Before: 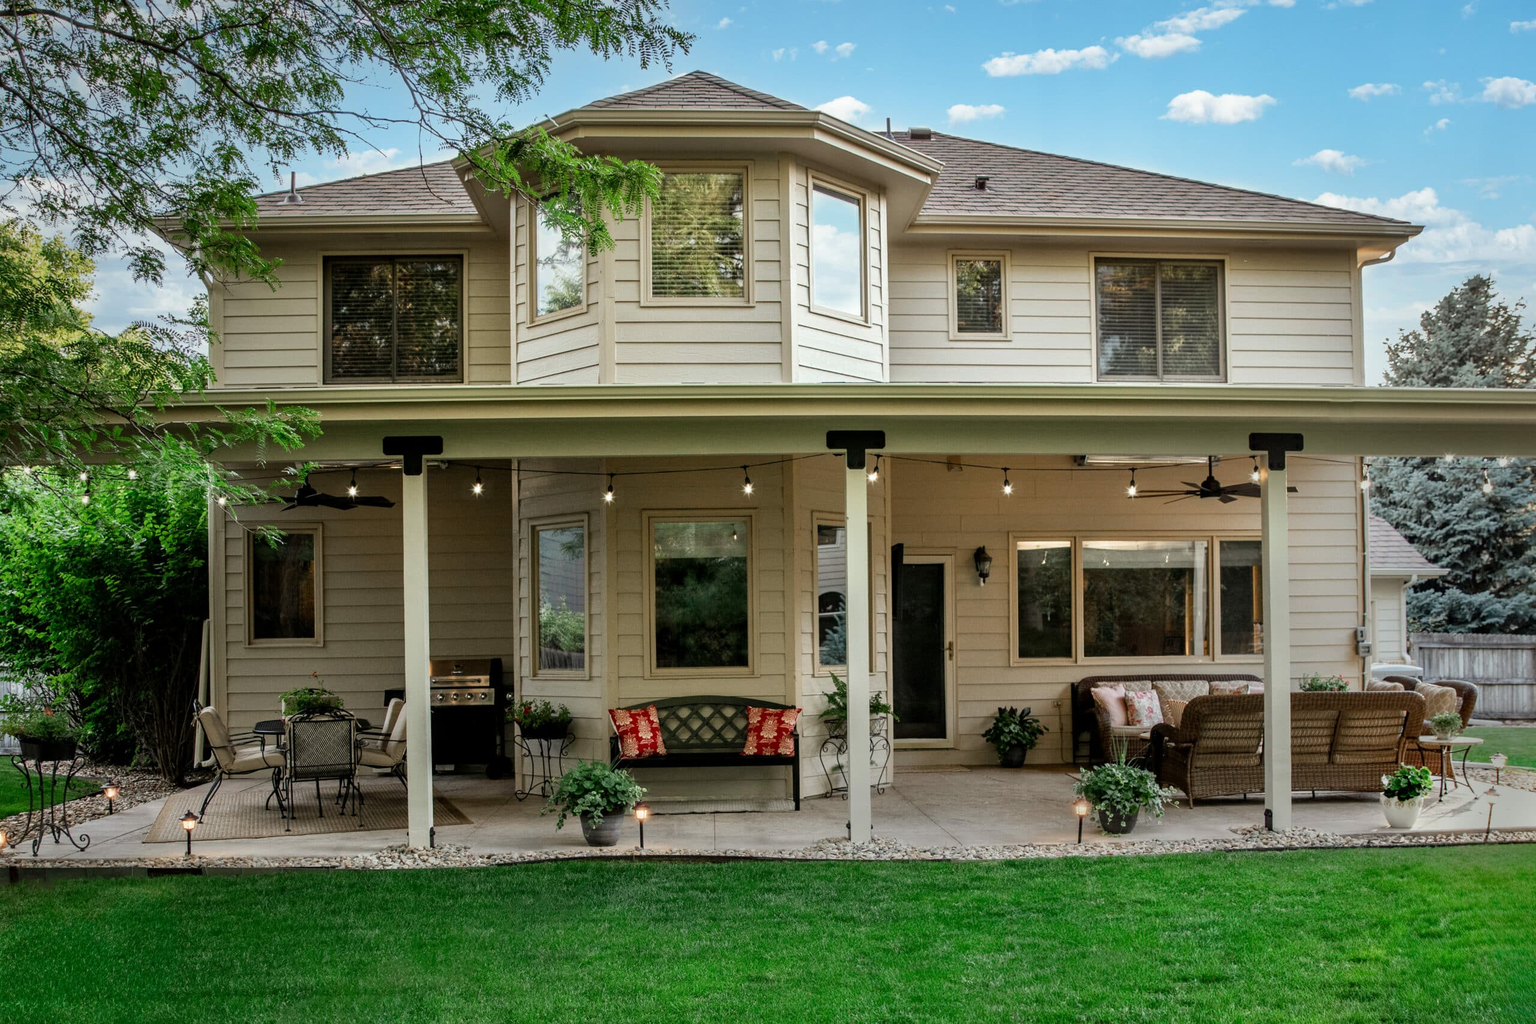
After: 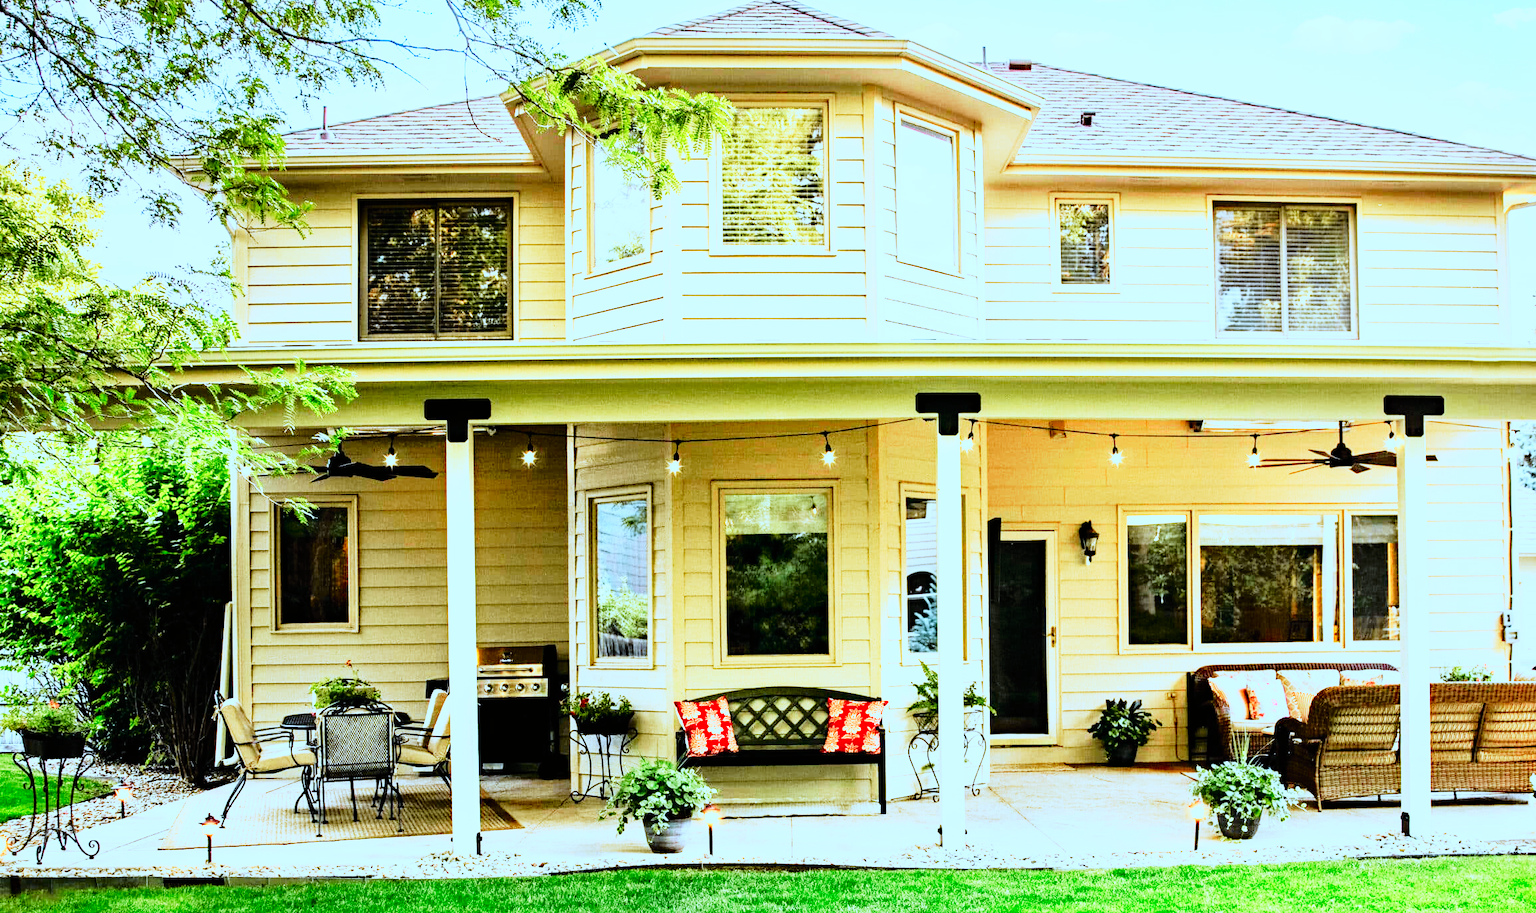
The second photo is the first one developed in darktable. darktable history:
graduated density: density 0.38 EV, hardness 21%, rotation -6.11°, saturation 32%
tone curve: curves: ch0 [(0, 0) (0.168, 0.142) (0.359, 0.44) (0.469, 0.544) (0.634, 0.722) (0.858, 0.903) (1, 0.968)]; ch1 [(0, 0) (0.437, 0.453) (0.472, 0.47) (0.502, 0.502) (0.54, 0.534) (0.57, 0.592) (0.618, 0.66) (0.699, 0.749) (0.859, 0.919) (1, 1)]; ch2 [(0, 0) (0.33, 0.301) (0.421, 0.443) (0.476, 0.498) (0.505, 0.503) (0.547, 0.557) (0.586, 0.634) (0.608, 0.676) (1, 1)], color space Lab, independent channels, preserve colors none
base curve: curves: ch0 [(0, 0) (0.007, 0.004) (0.027, 0.03) (0.046, 0.07) (0.207, 0.54) (0.442, 0.872) (0.673, 0.972) (1, 1)], preserve colors none
exposure: exposure 1 EV, compensate highlight preservation false
crop: top 7.49%, right 9.717%, bottom 11.943%
haze removal: strength 0.29, distance 0.25, compatibility mode true, adaptive false
color correction: highlights a* -9.35, highlights b* -23.15
